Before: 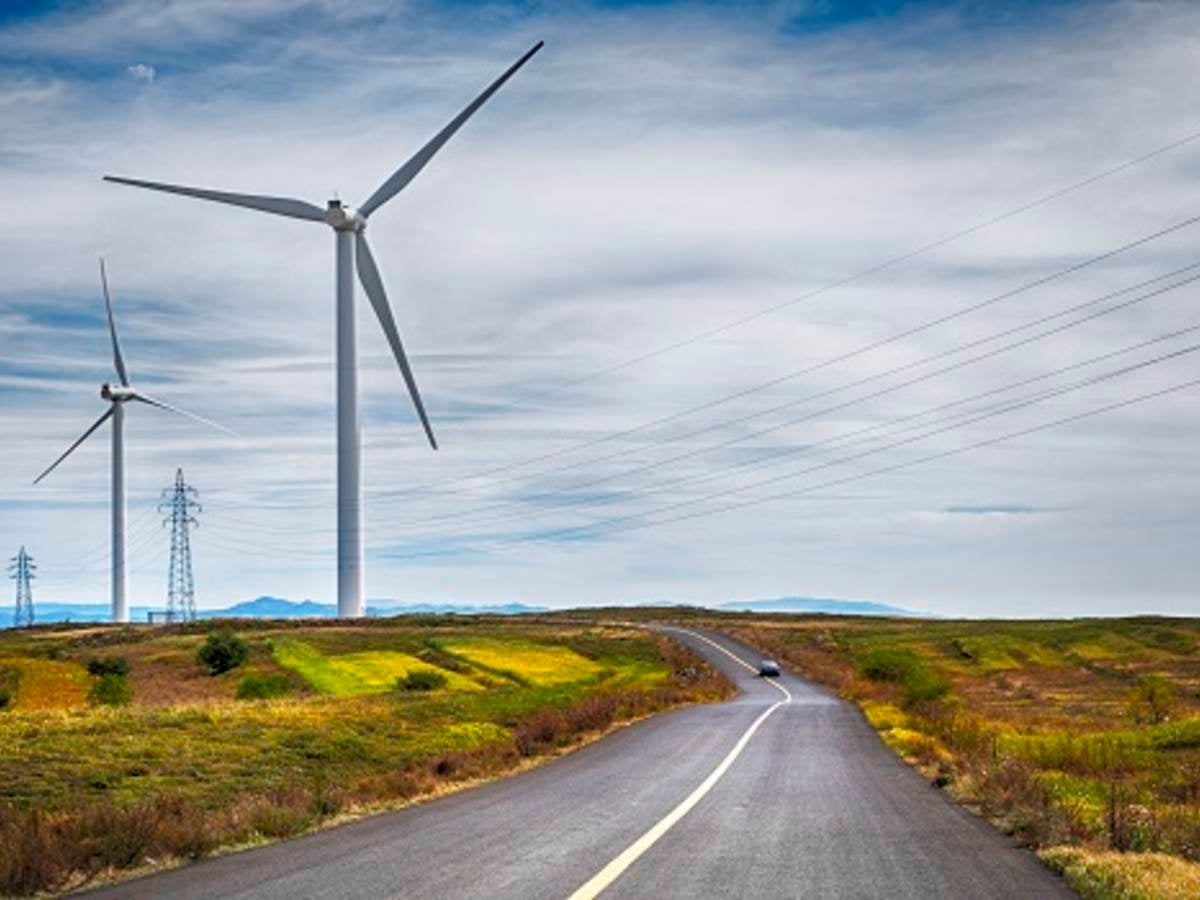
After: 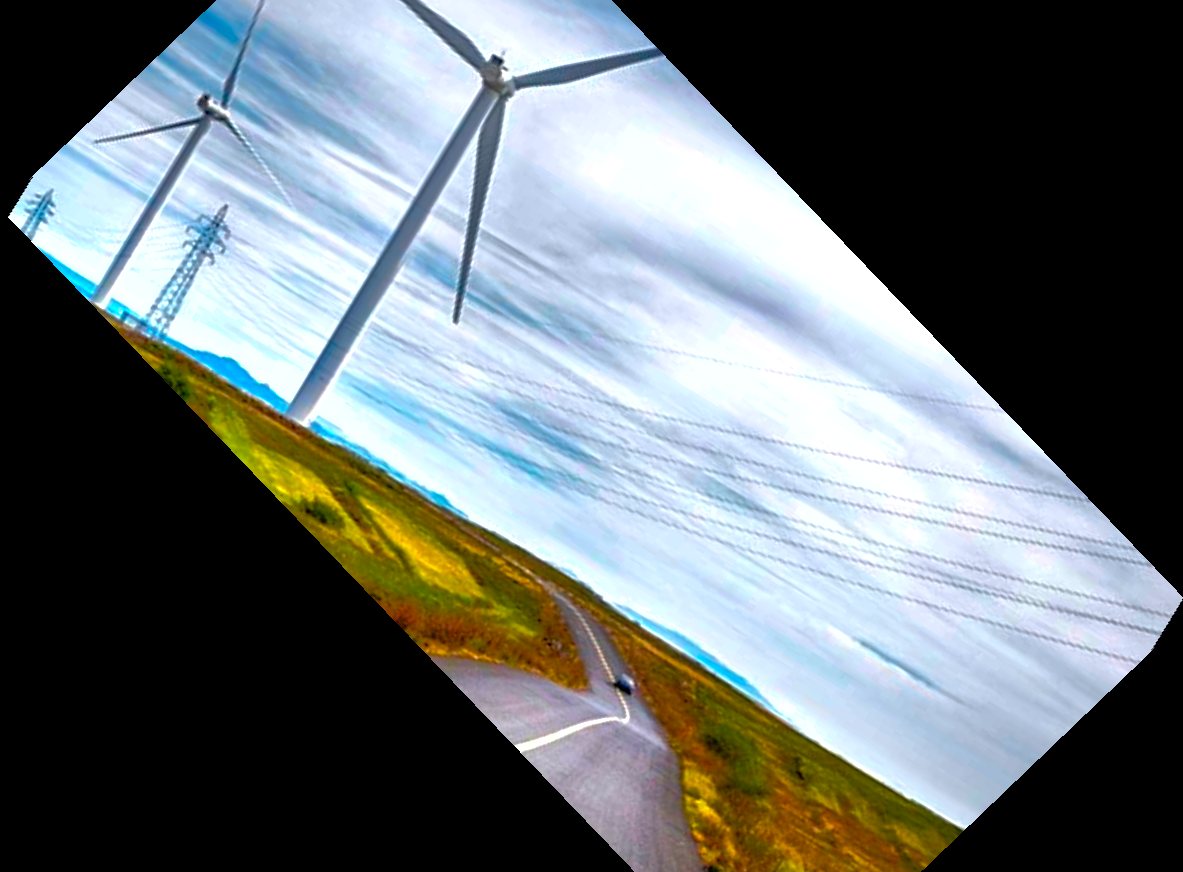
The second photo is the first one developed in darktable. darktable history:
crop and rotate: angle -46.26°, top 16.234%, right 0.912%, bottom 11.704%
rotate and perspective: rotation -14.8°, crop left 0.1, crop right 0.903, crop top 0.25, crop bottom 0.748
color balance rgb: linear chroma grading › global chroma 9%, perceptual saturation grading › global saturation 36%, perceptual saturation grading › shadows 35%, perceptual brilliance grading › global brilliance 15%, perceptual brilliance grading › shadows -35%, global vibrance 15%
shadows and highlights: on, module defaults
